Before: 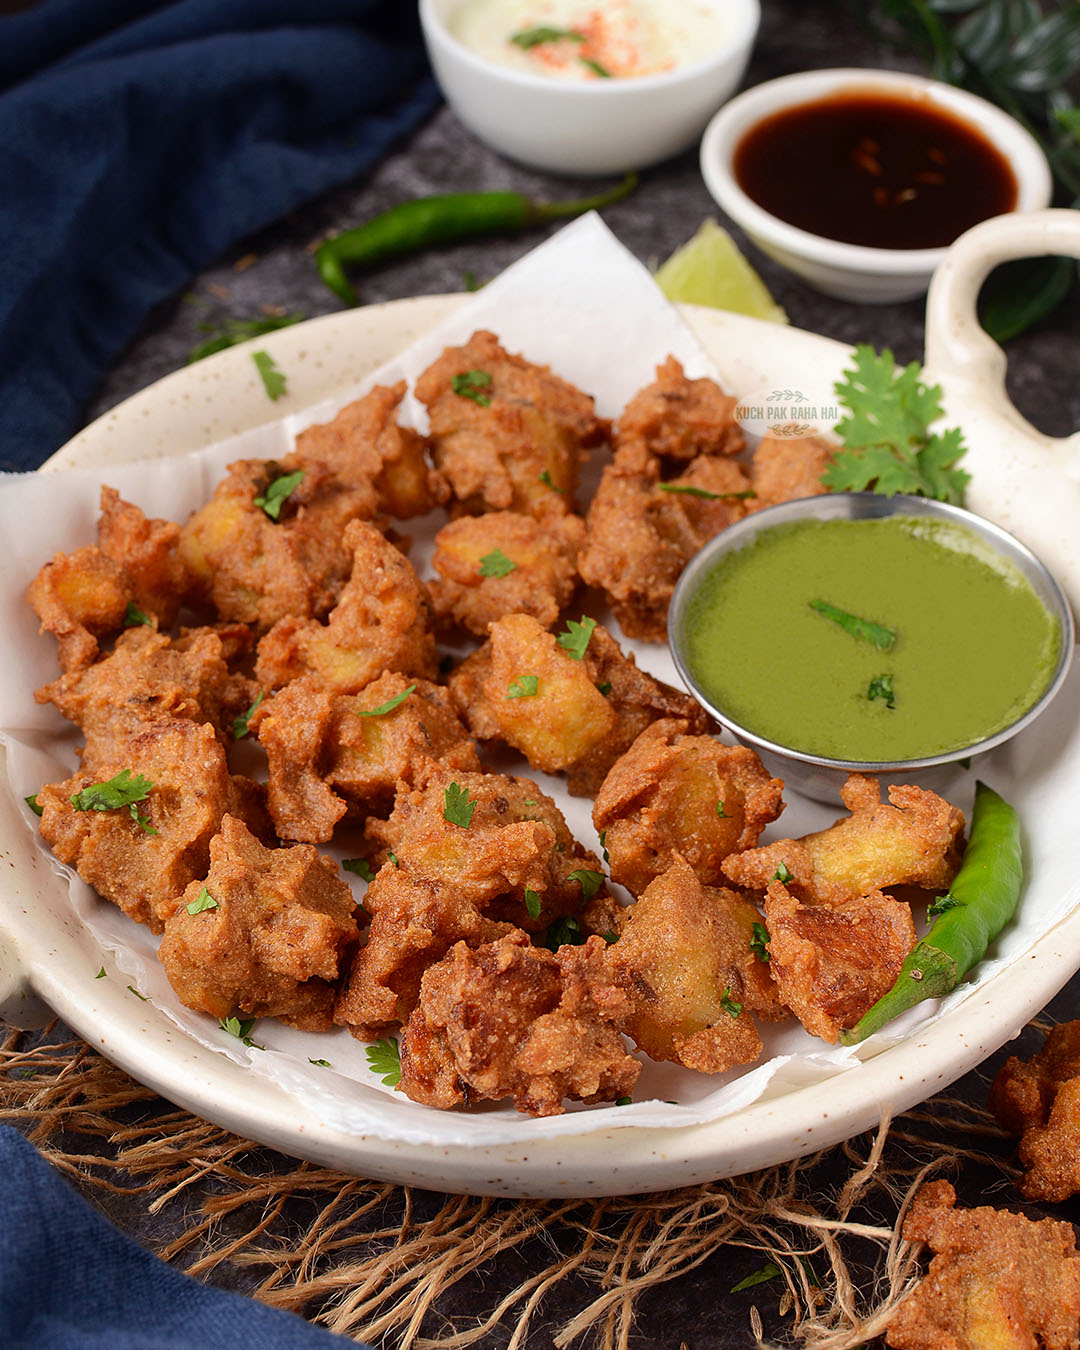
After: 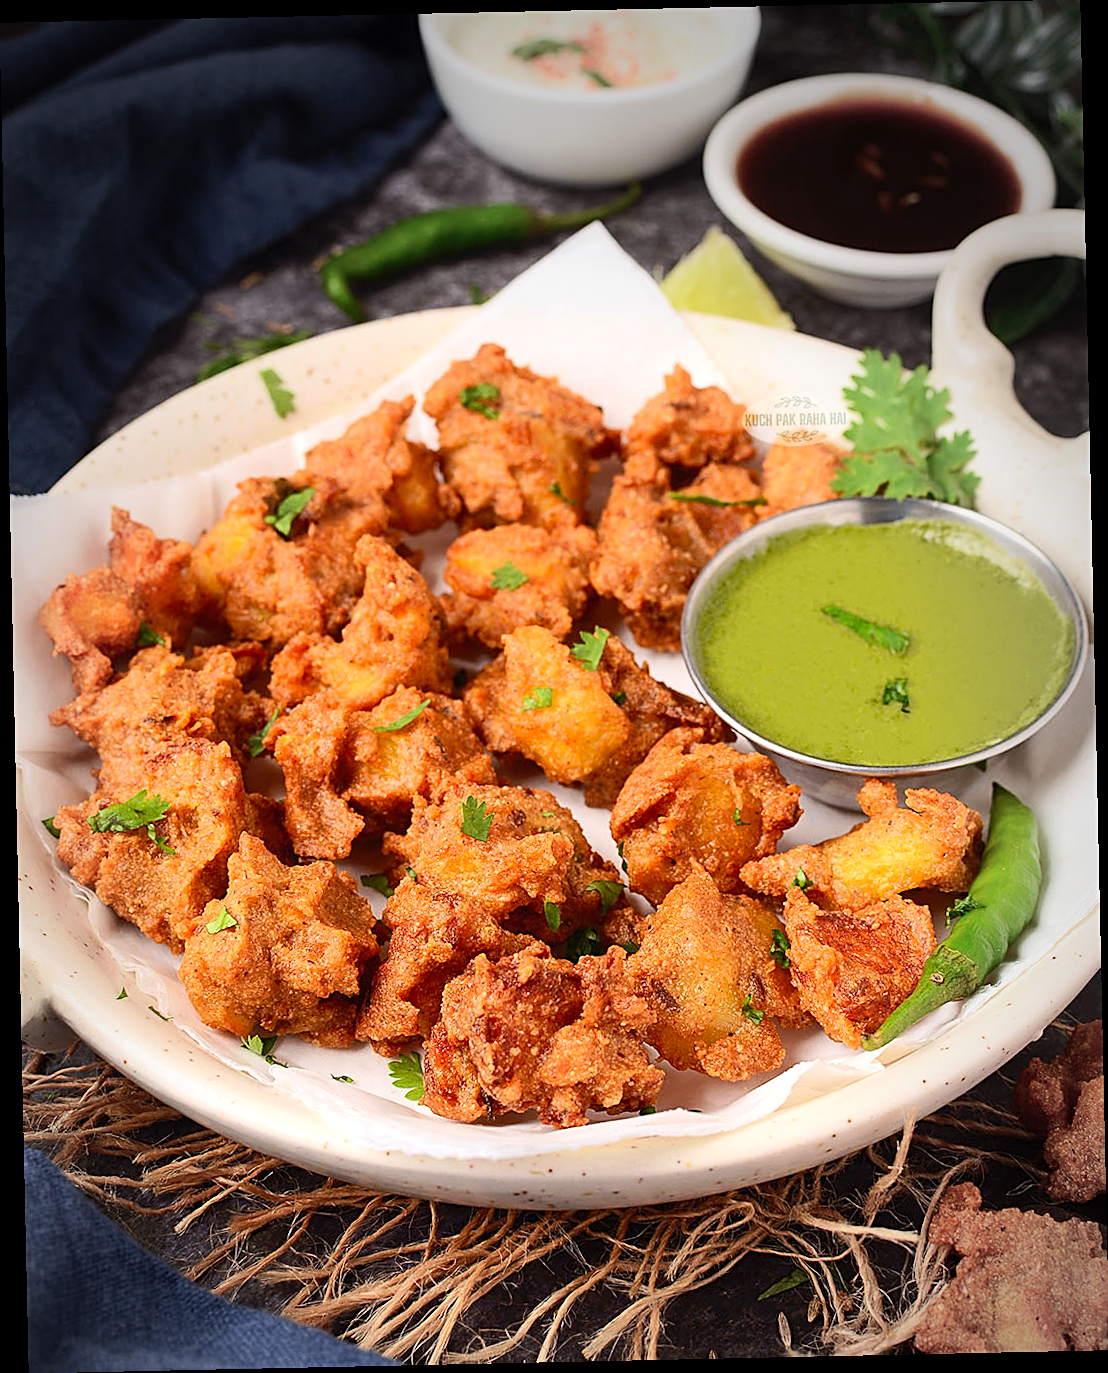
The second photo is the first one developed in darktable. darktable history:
contrast brightness saturation: contrast 0.2, brightness 0.16, saturation 0.22
exposure: exposure 0.2 EV, compensate highlight preservation false
sharpen: on, module defaults
rotate and perspective: rotation -1.24°, automatic cropping off
vignetting: fall-off start 64.63%, center (-0.034, 0.148), width/height ratio 0.881
